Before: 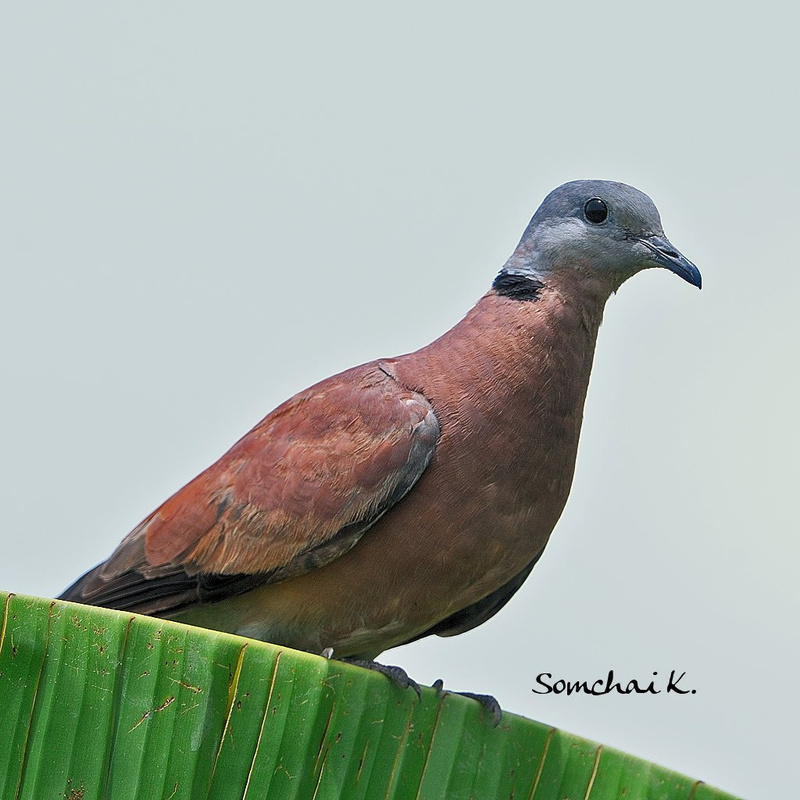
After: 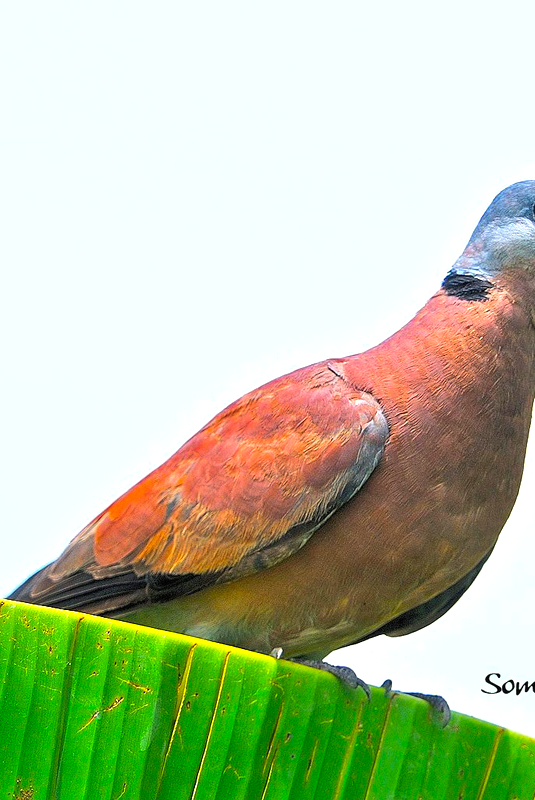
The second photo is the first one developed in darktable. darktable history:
exposure: black level correction 0, exposure 0.7 EV, compensate highlight preservation false
crop and rotate: left 6.461%, right 26.648%
color balance rgb: highlights gain › luminance 6.465%, highlights gain › chroma 2.566%, highlights gain › hue 93.21°, linear chroma grading › shadows -39.914%, linear chroma grading › highlights 39.86%, linear chroma grading › global chroma 44.779%, linear chroma grading › mid-tones -29.566%, perceptual saturation grading › global saturation 9.885%, perceptual brilliance grading › mid-tones 9.934%, perceptual brilliance grading › shadows 15.441%, global vibrance 20%
